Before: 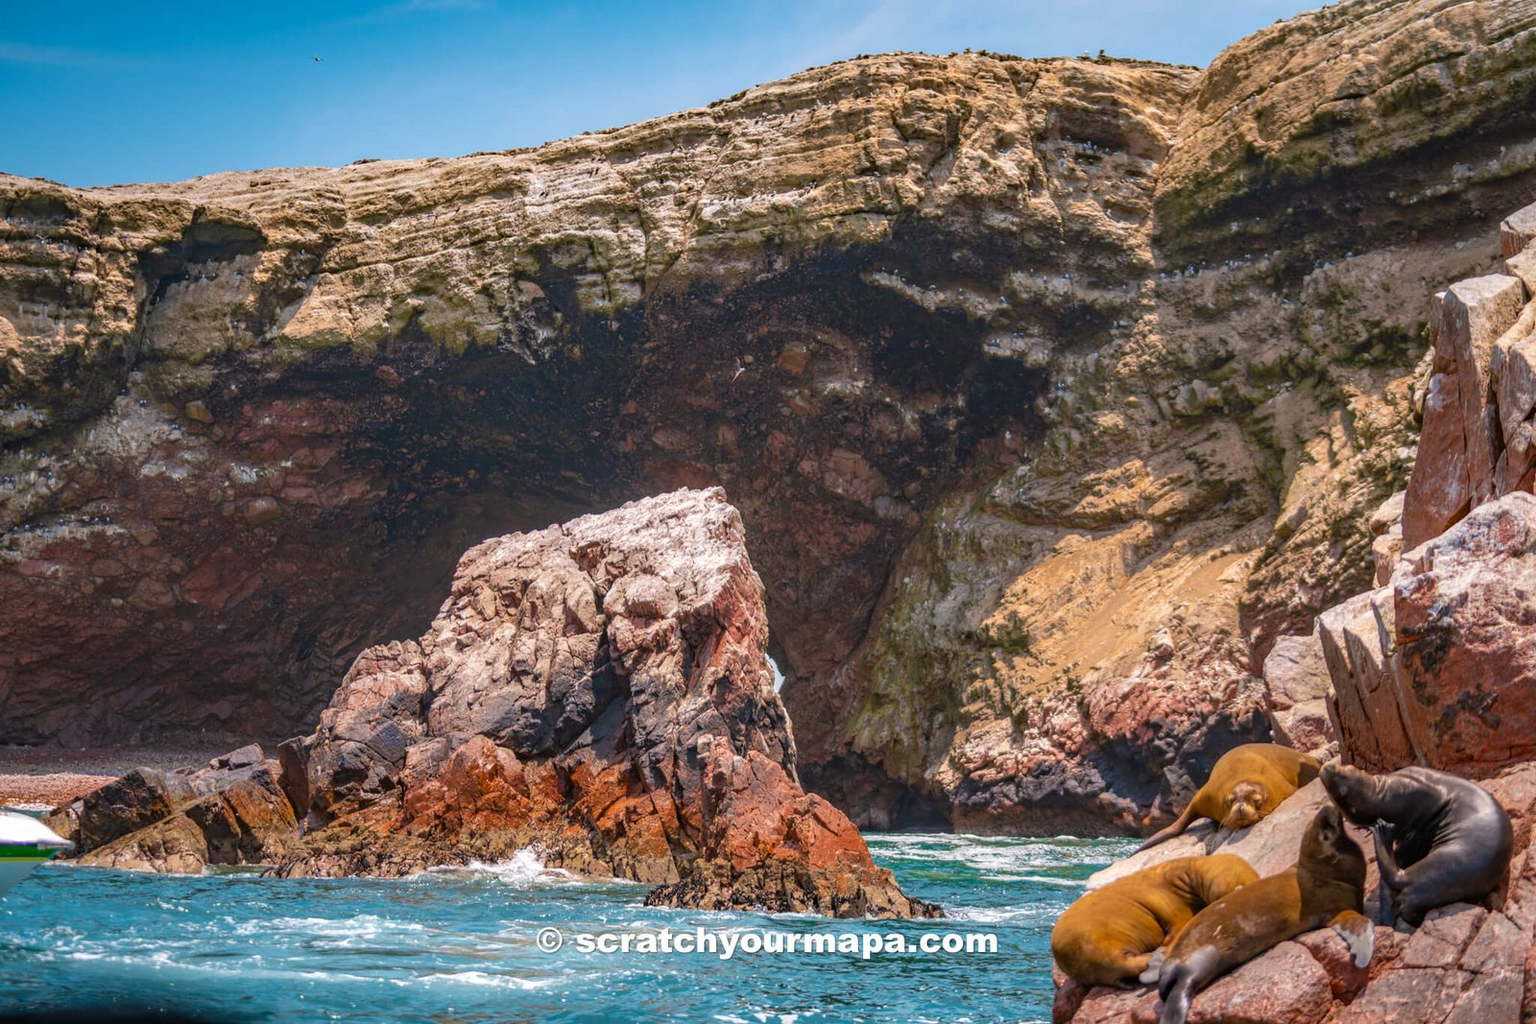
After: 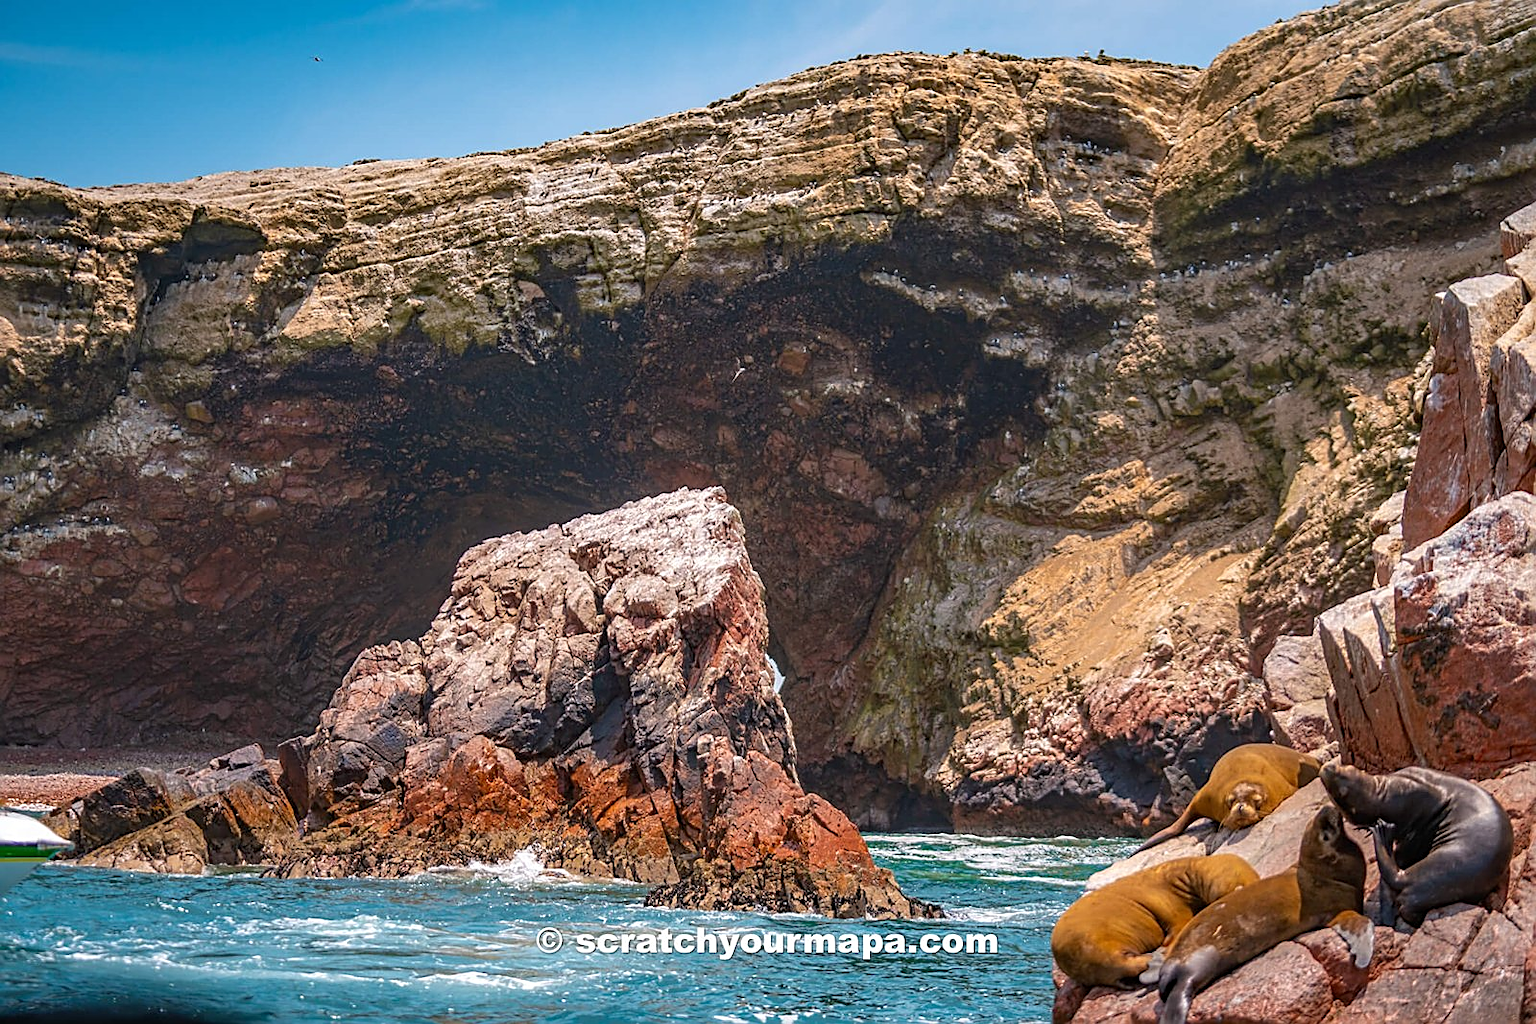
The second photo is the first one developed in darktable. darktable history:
sharpen: amount 0.752
